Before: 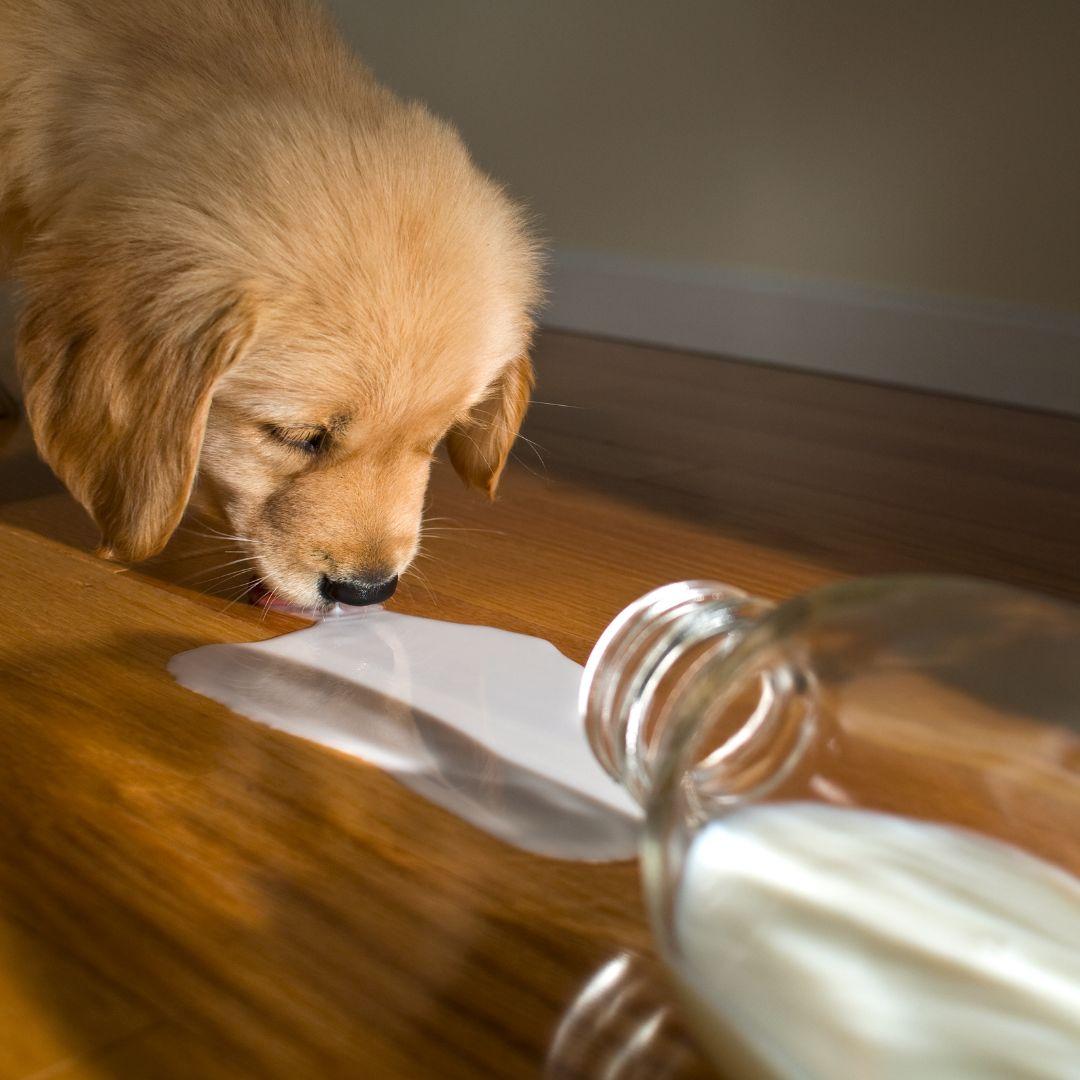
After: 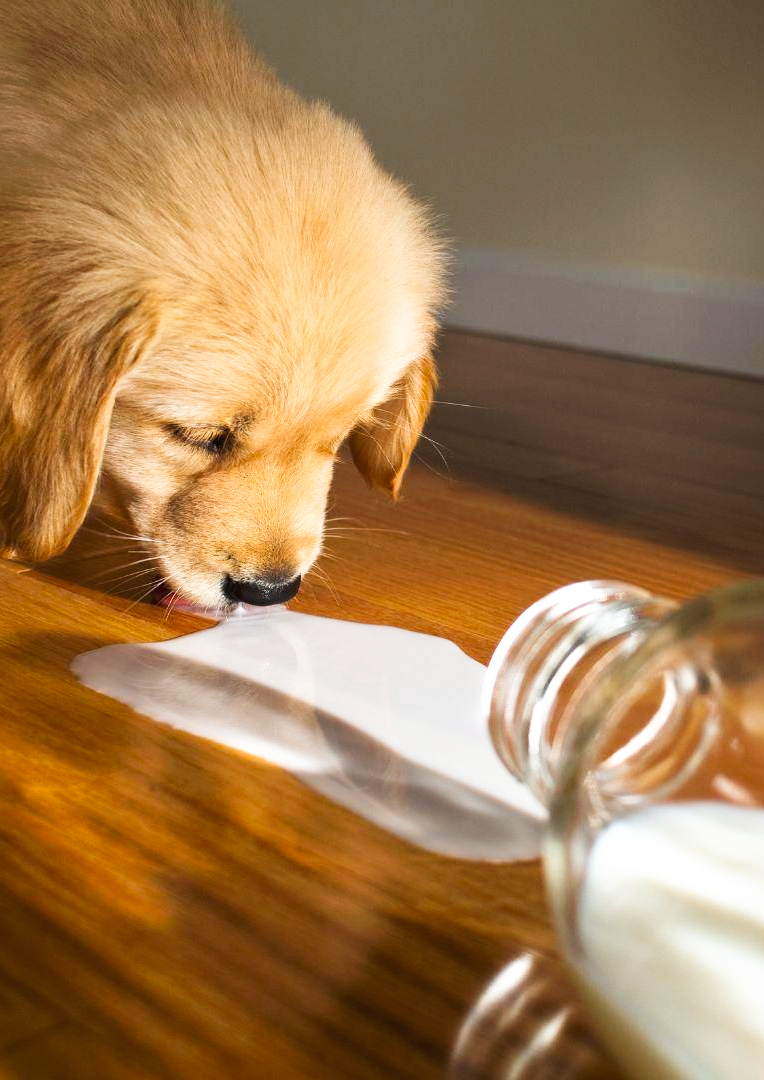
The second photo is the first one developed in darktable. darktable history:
tone curve: curves: ch0 [(0, 0) (0.003, 0.011) (0.011, 0.02) (0.025, 0.032) (0.044, 0.046) (0.069, 0.071) (0.1, 0.107) (0.136, 0.144) (0.177, 0.189) (0.224, 0.244) (0.277, 0.309) (0.335, 0.398) (0.399, 0.477) (0.468, 0.583) (0.543, 0.675) (0.623, 0.772) (0.709, 0.855) (0.801, 0.926) (0.898, 0.979) (1, 1)], preserve colors none
crop and rotate: left 9.061%, right 20.142%
